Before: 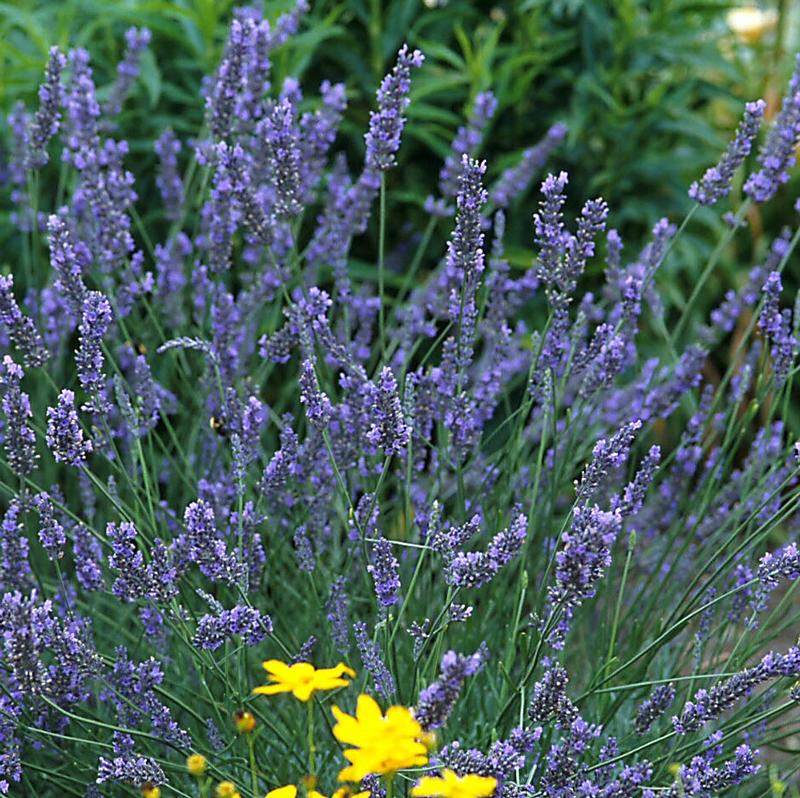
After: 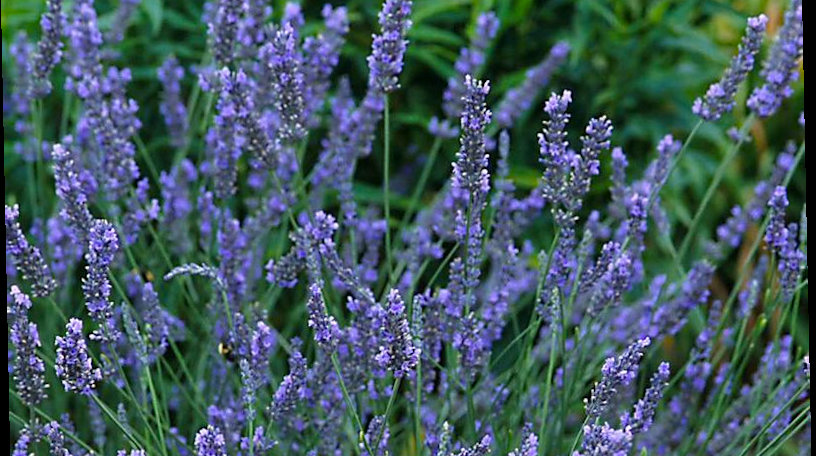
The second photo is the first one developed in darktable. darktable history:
rotate and perspective: rotation -1.17°, automatic cropping off
color balance rgb: linear chroma grading › shadows 19.44%, linear chroma grading › highlights 3.42%, linear chroma grading › mid-tones 10.16%
crop and rotate: top 10.605%, bottom 33.274%
